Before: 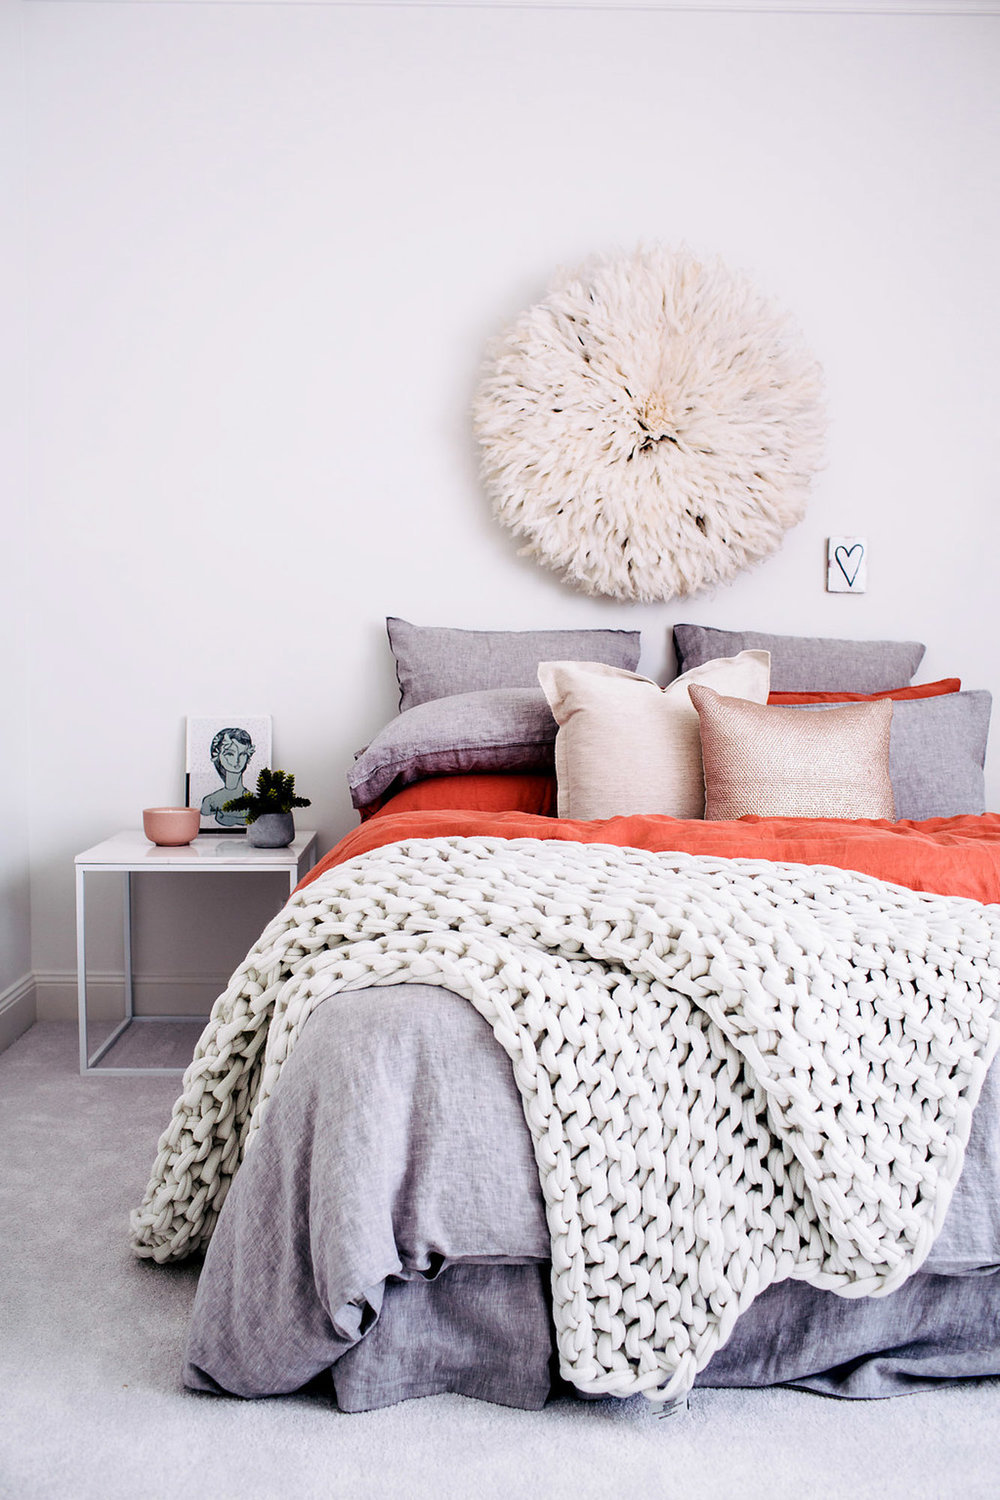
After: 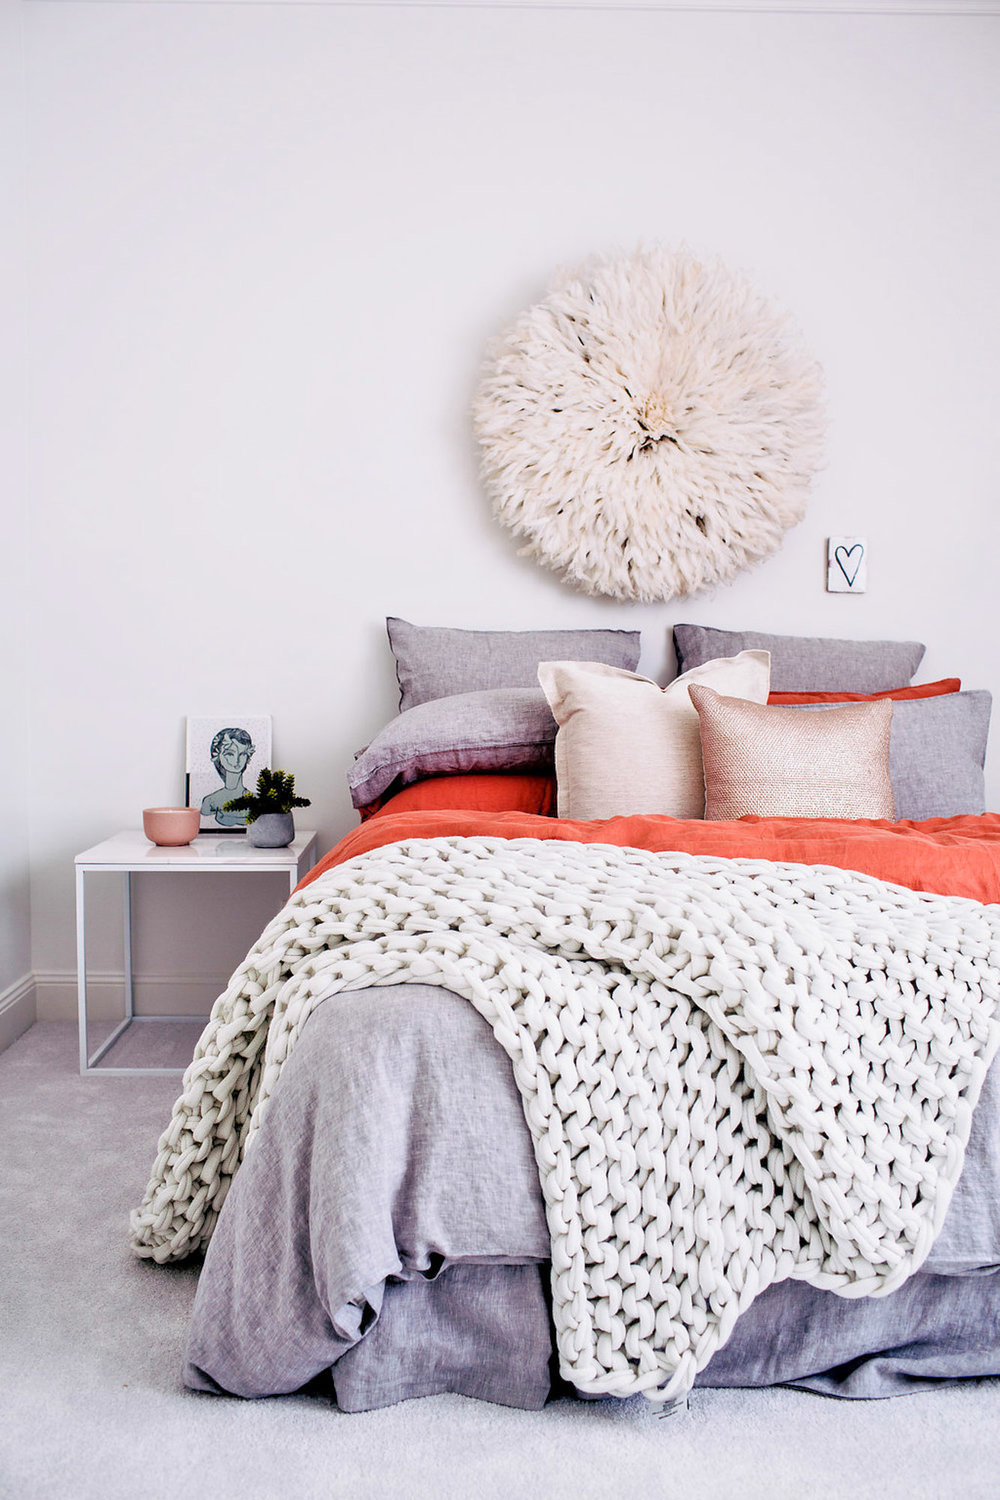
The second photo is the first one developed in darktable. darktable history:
tone equalizer: -7 EV 0.15 EV, -6 EV 0.6 EV, -5 EV 1.15 EV, -4 EV 1.33 EV, -3 EV 1.15 EV, -2 EV 0.6 EV, -1 EV 0.15 EV, mask exposure compensation -0.5 EV
exposure: exposure -0.072 EV, compensate highlight preservation false
